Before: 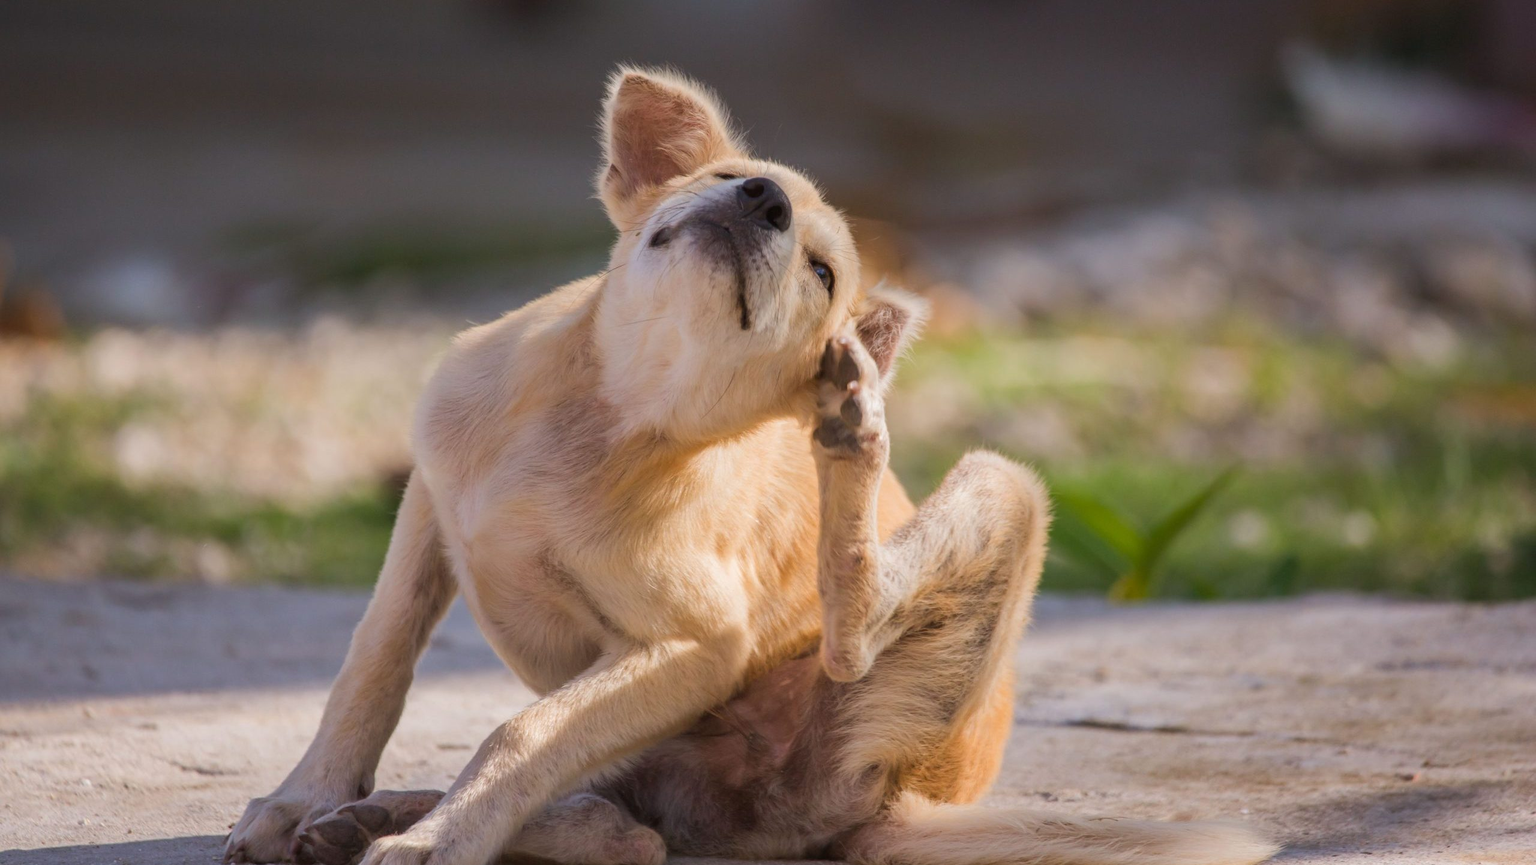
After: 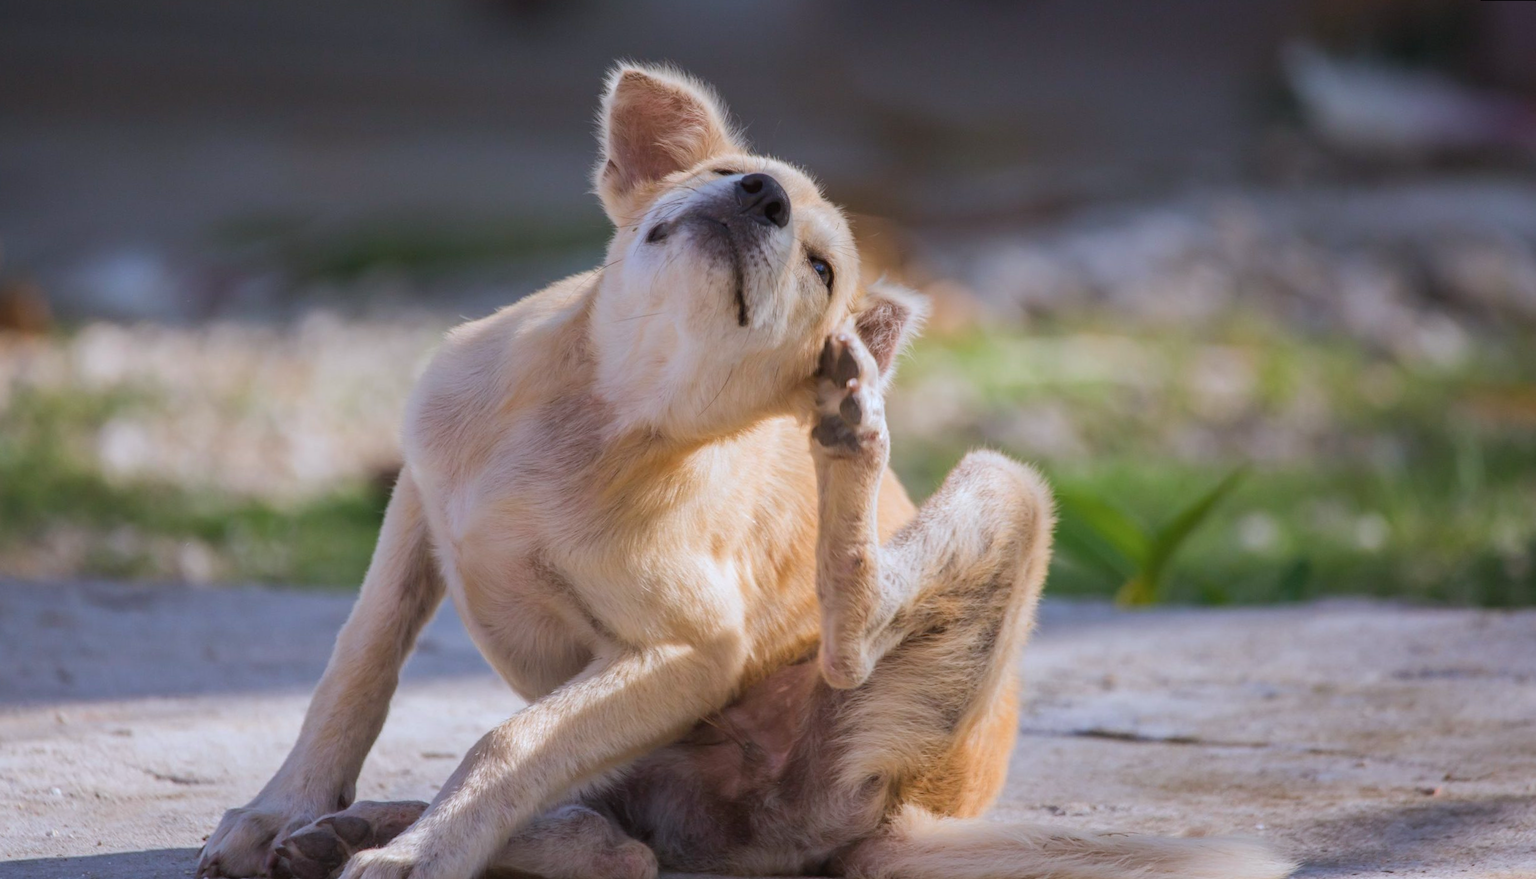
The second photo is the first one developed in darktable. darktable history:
color calibration: x 0.372, y 0.386, temperature 4283.97 K
rotate and perspective: rotation 0.226°, lens shift (vertical) -0.042, crop left 0.023, crop right 0.982, crop top 0.006, crop bottom 0.994
